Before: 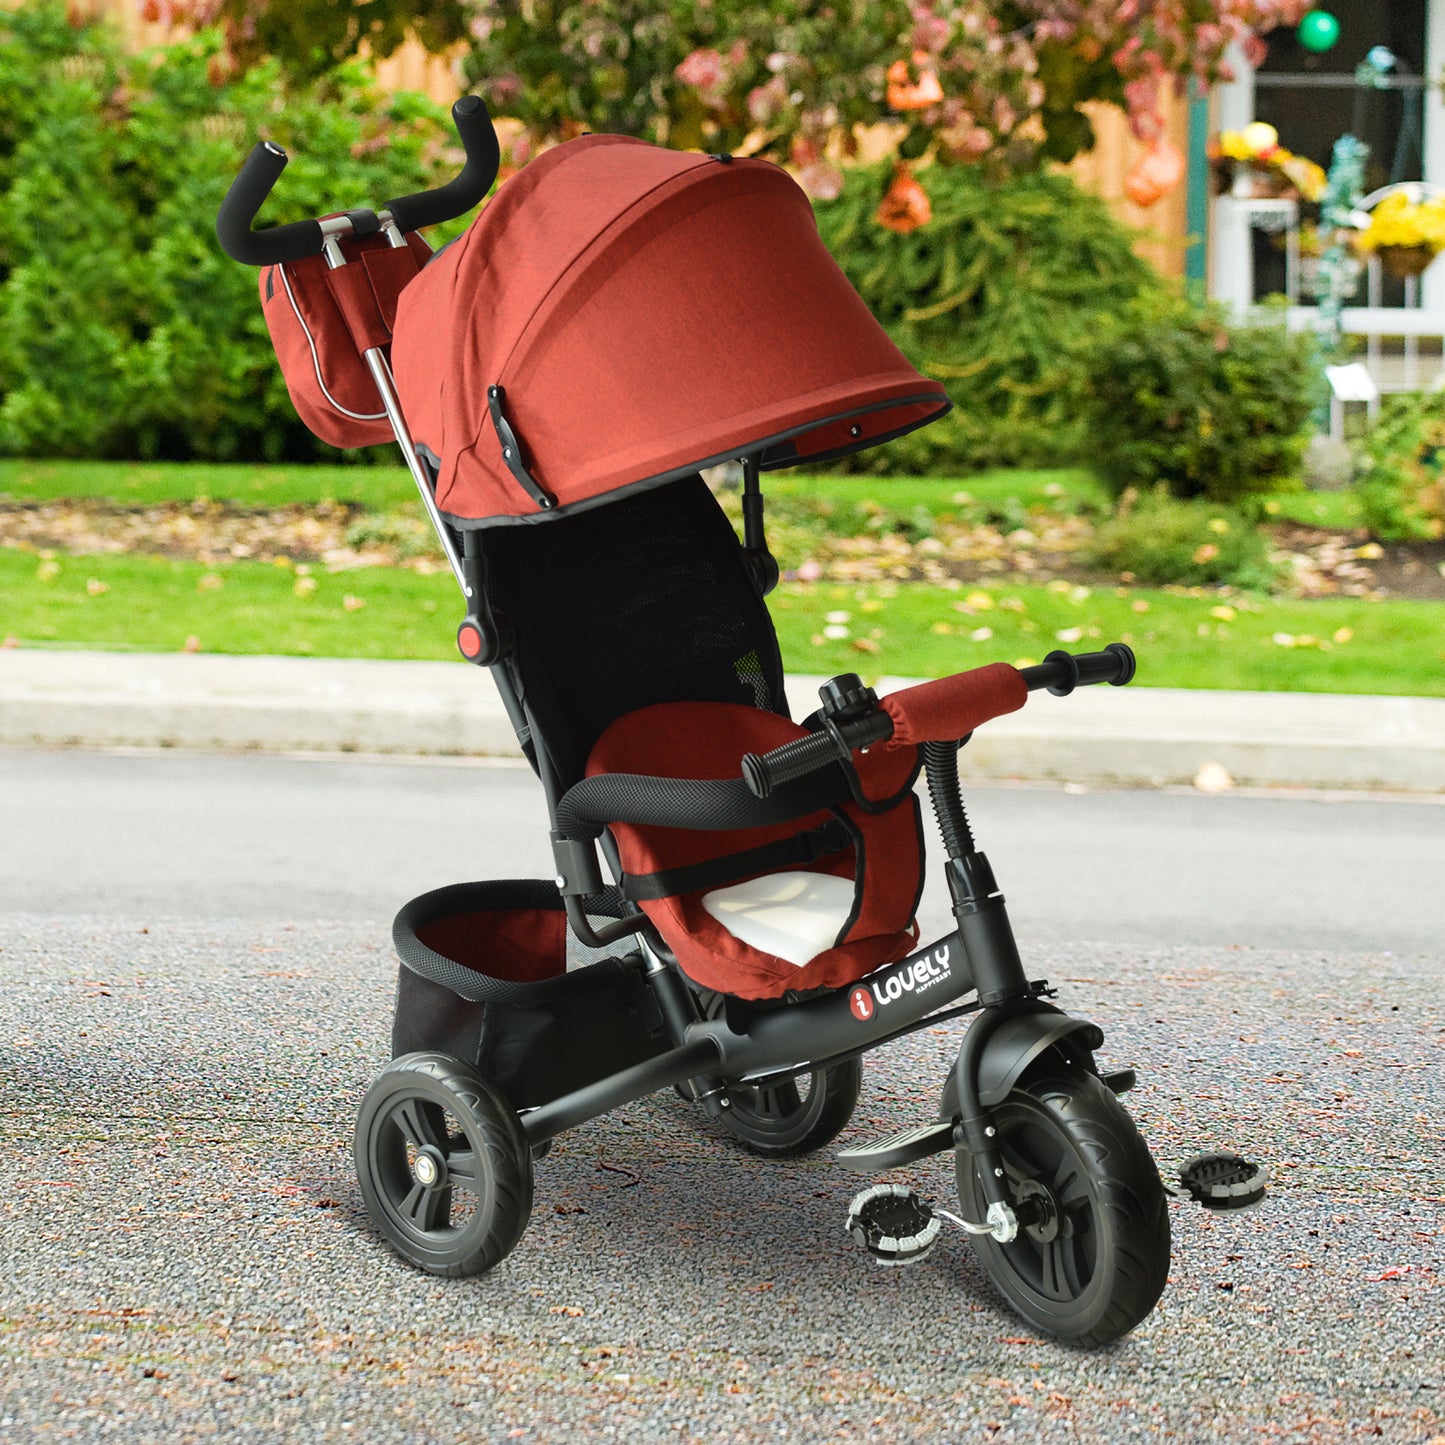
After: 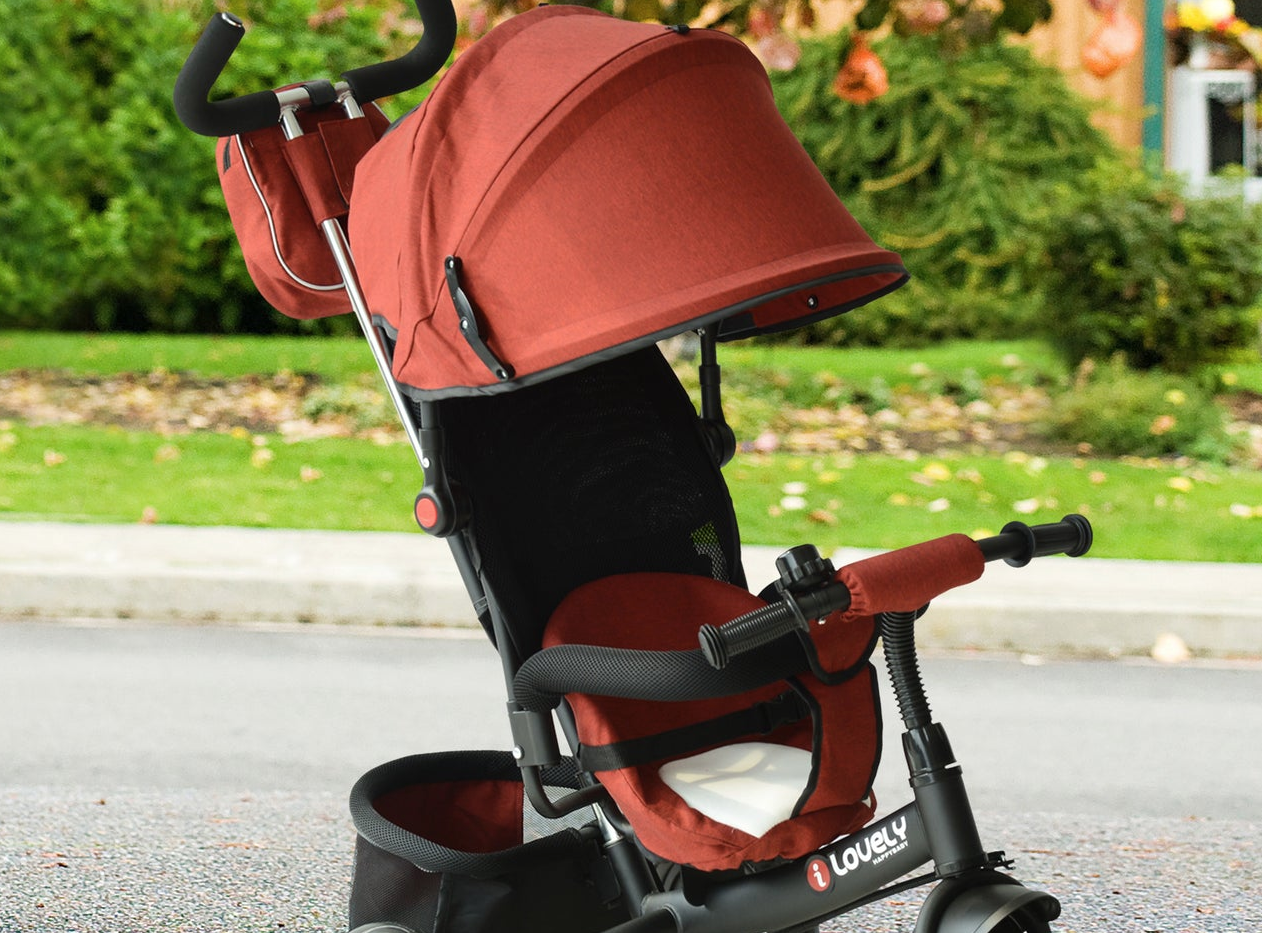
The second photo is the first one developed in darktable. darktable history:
crop: left 3.015%, top 8.969%, right 9.647%, bottom 26.457%
contrast brightness saturation: saturation -0.05
